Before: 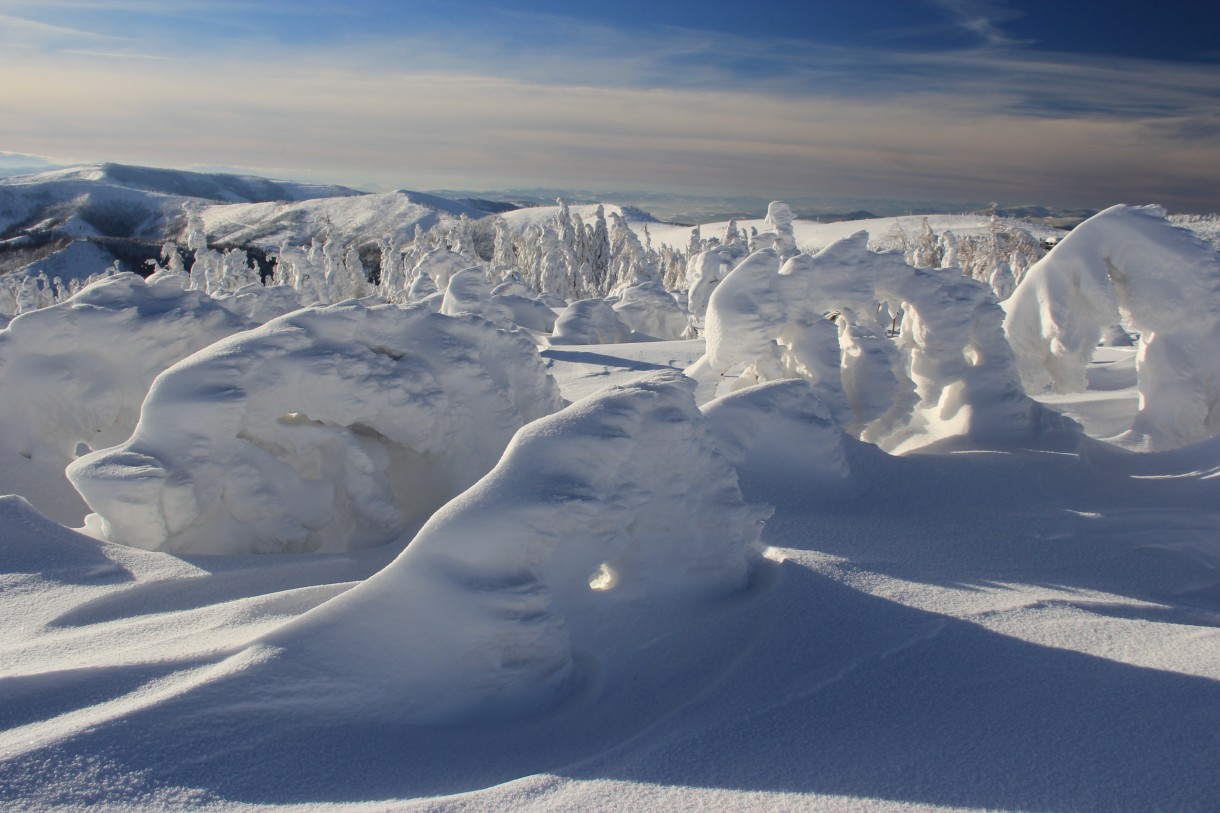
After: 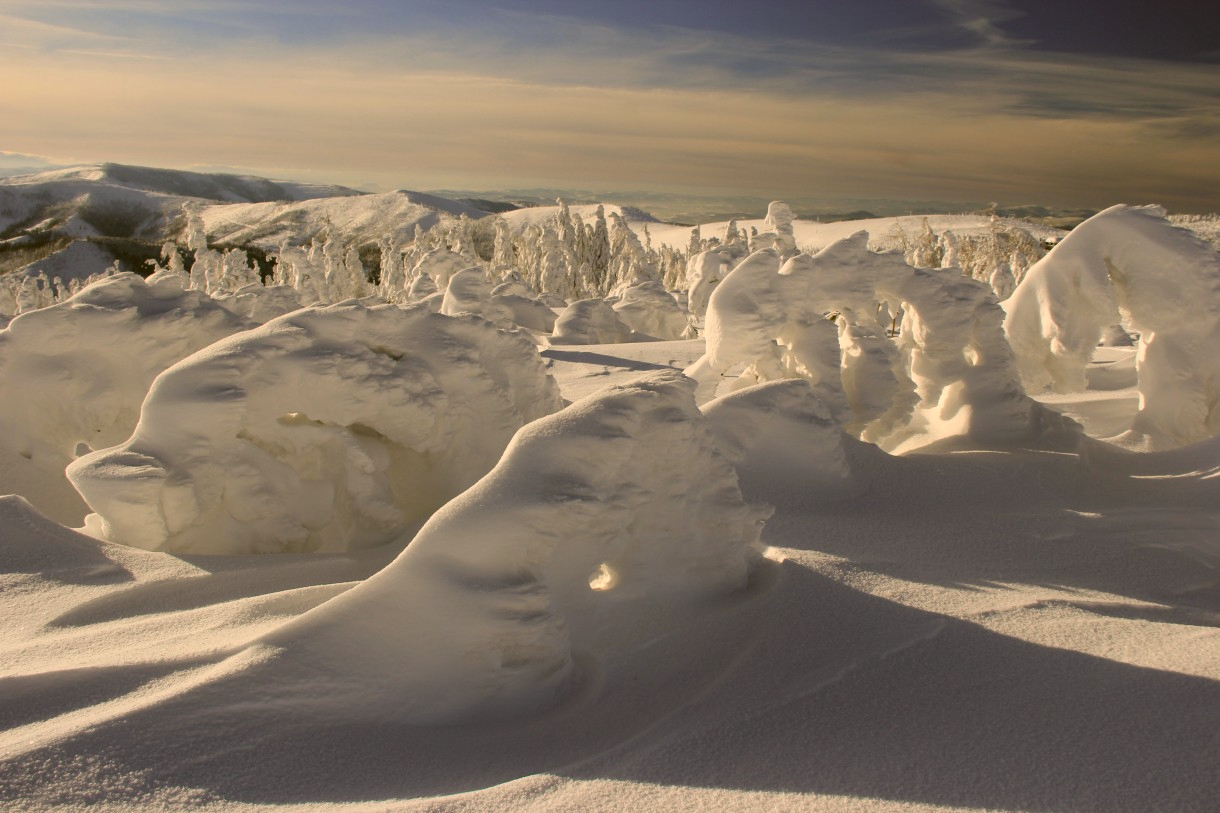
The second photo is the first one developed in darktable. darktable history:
color correction: highlights a* 8.52, highlights b* 15.47, shadows a* -0.627, shadows b* 26.04
